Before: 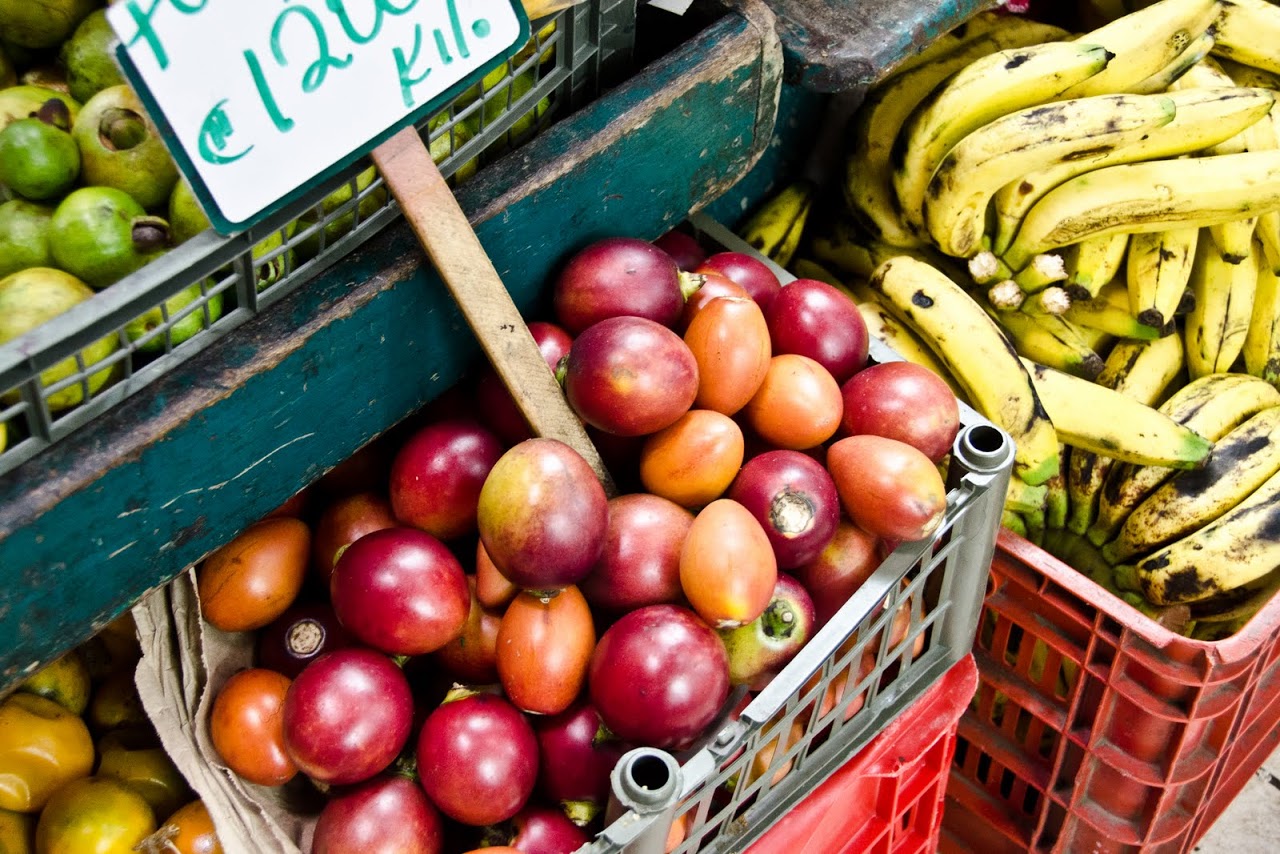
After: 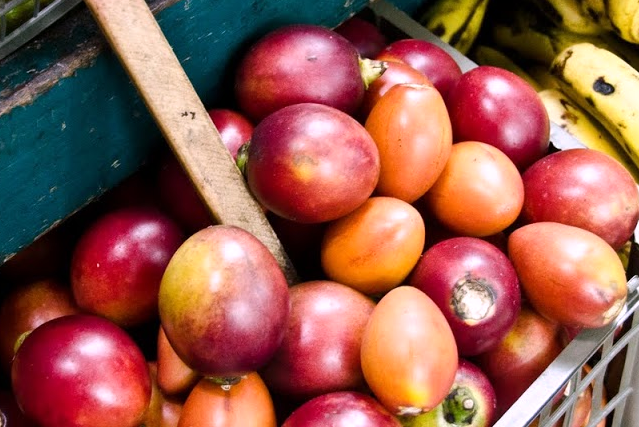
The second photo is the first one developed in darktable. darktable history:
crop: left 25%, top 25%, right 25%, bottom 25%
white balance: red 1.05, blue 1.072
